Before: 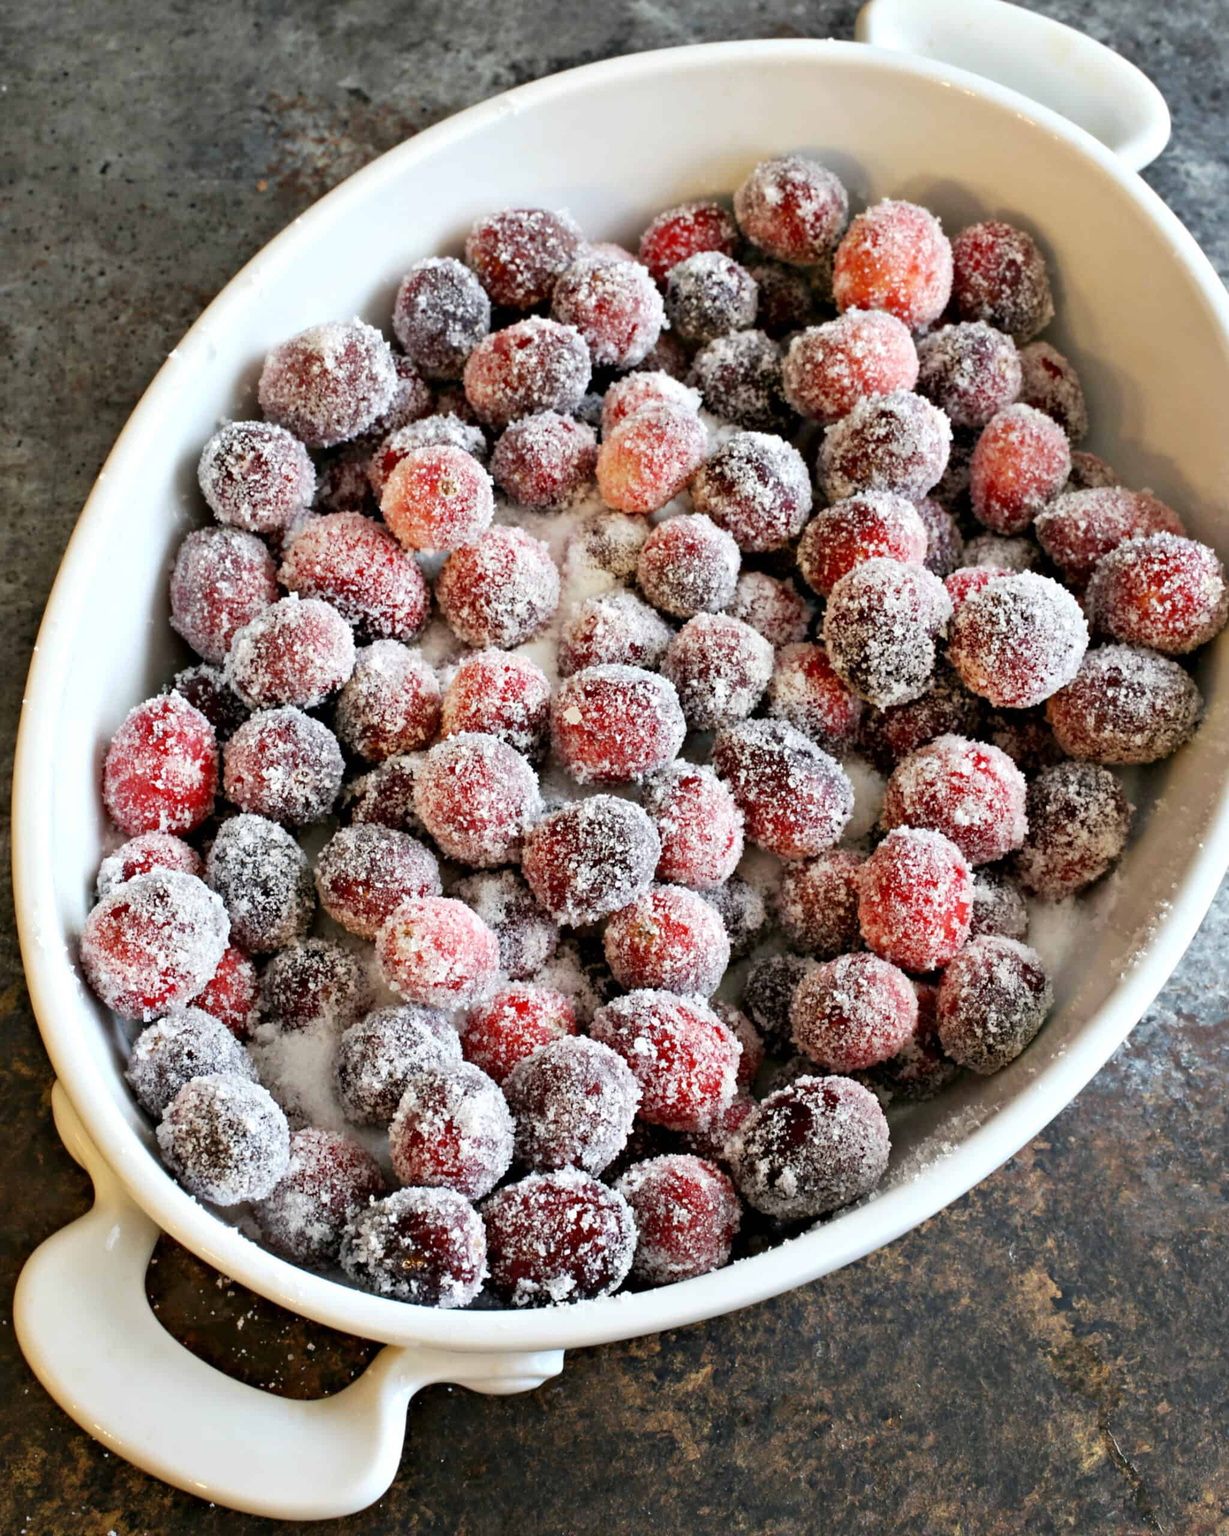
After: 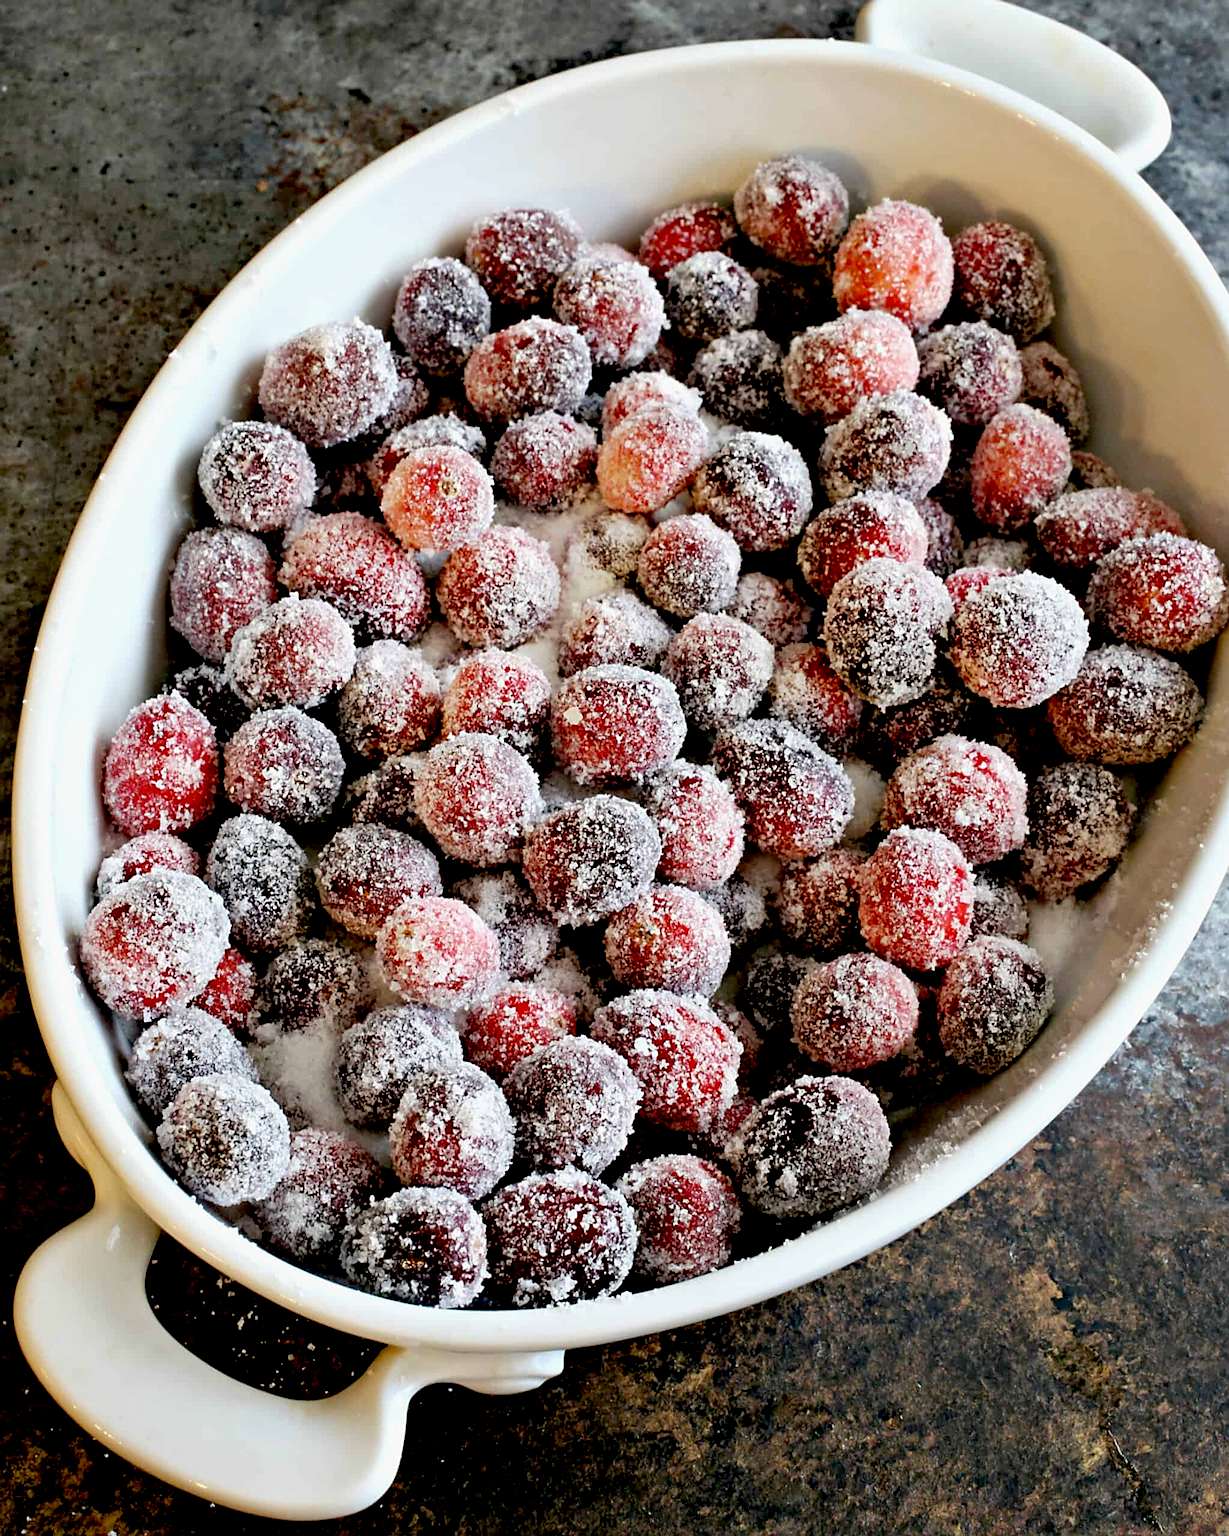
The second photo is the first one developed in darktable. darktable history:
exposure: black level correction 0.029, exposure -0.073 EV, compensate highlight preservation false
sharpen: on, module defaults
